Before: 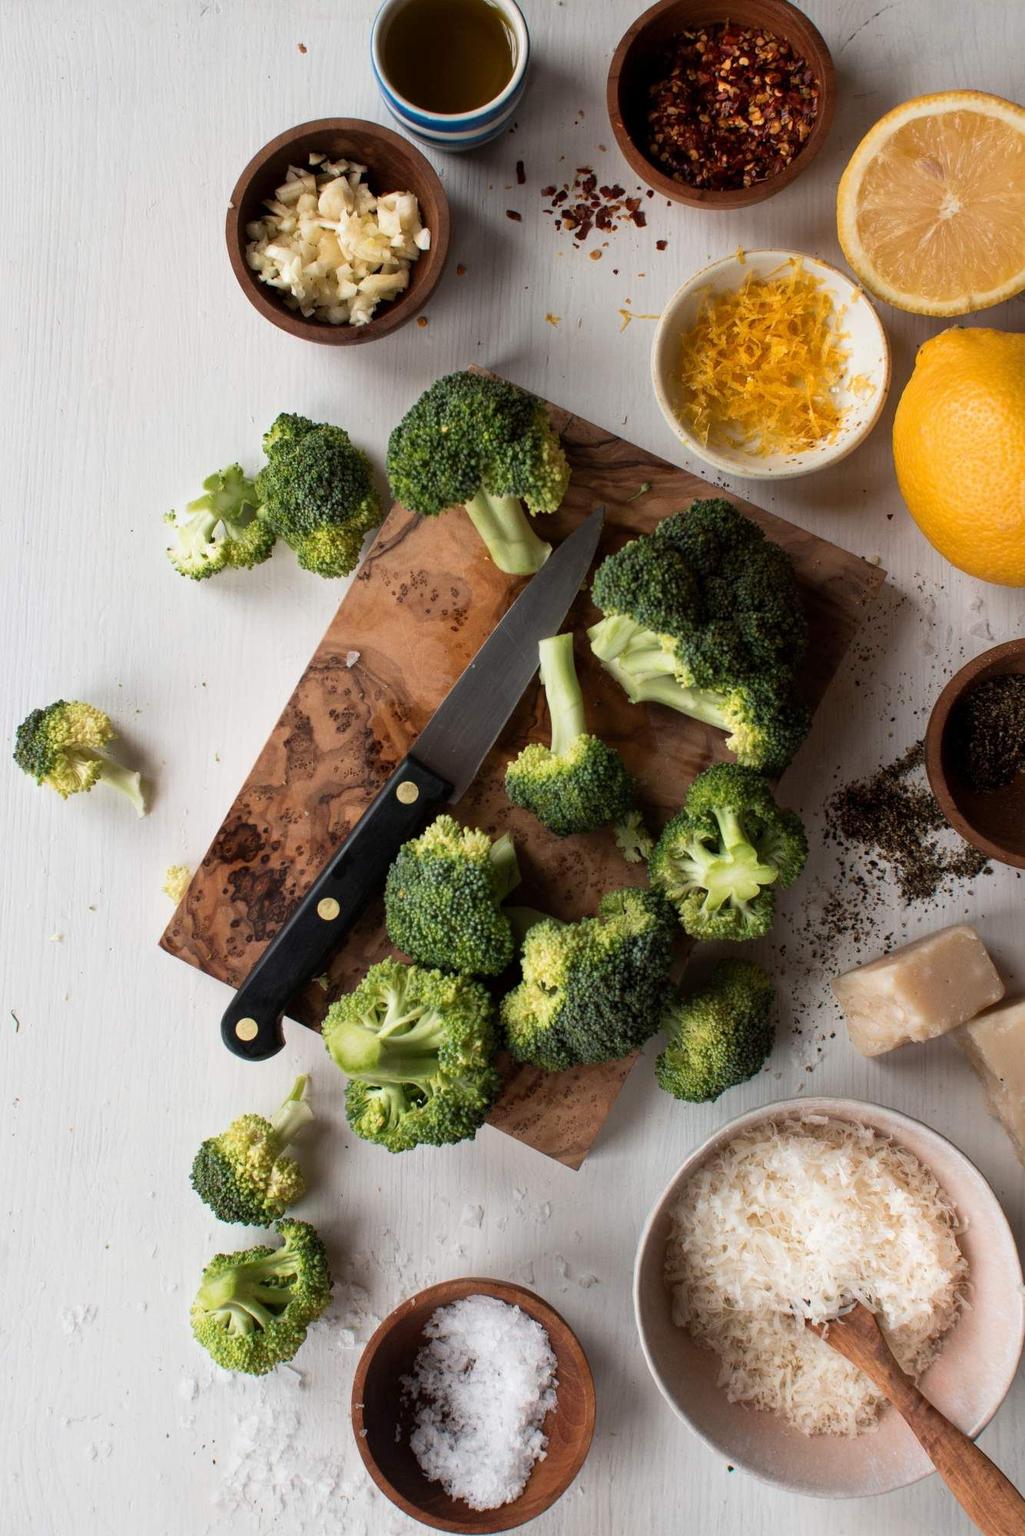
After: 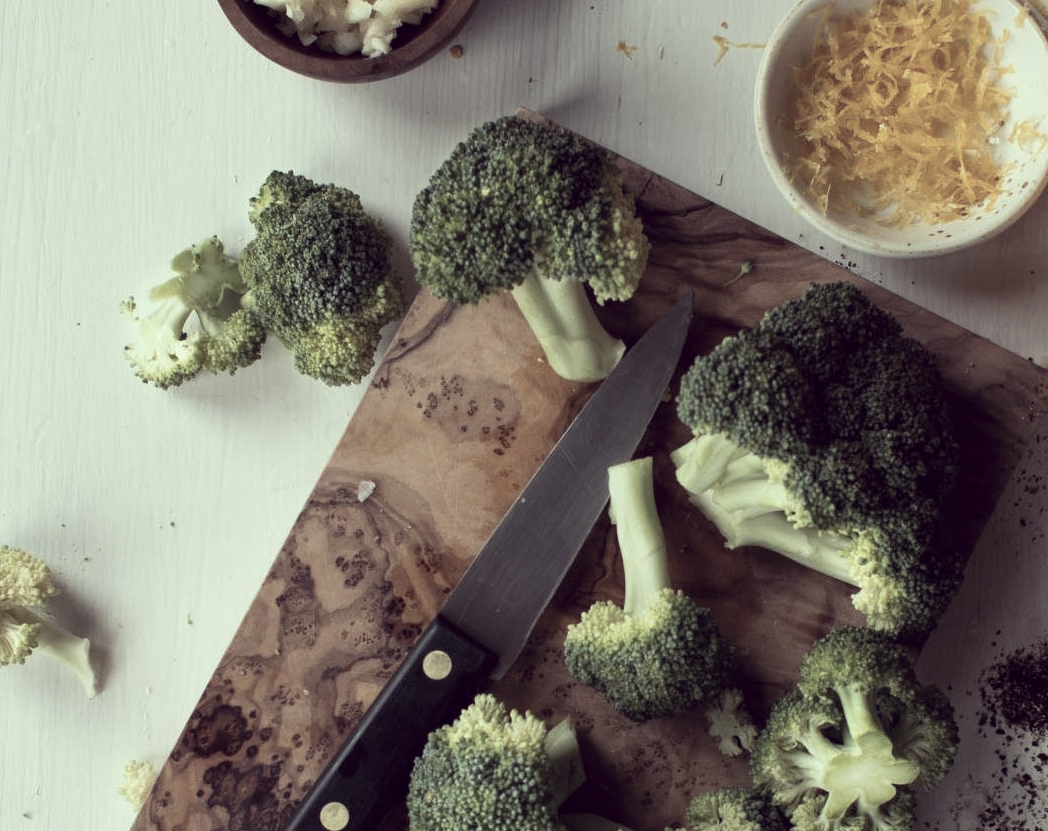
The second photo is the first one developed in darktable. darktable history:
crop: left 7.036%, top 18.398%, right 14.379%, bottom 40.043%
color correction: highlights a* -20.17, highlights b* 20.27, shadows a* 20.03, shadows b* -20.46, saturation 0.43
